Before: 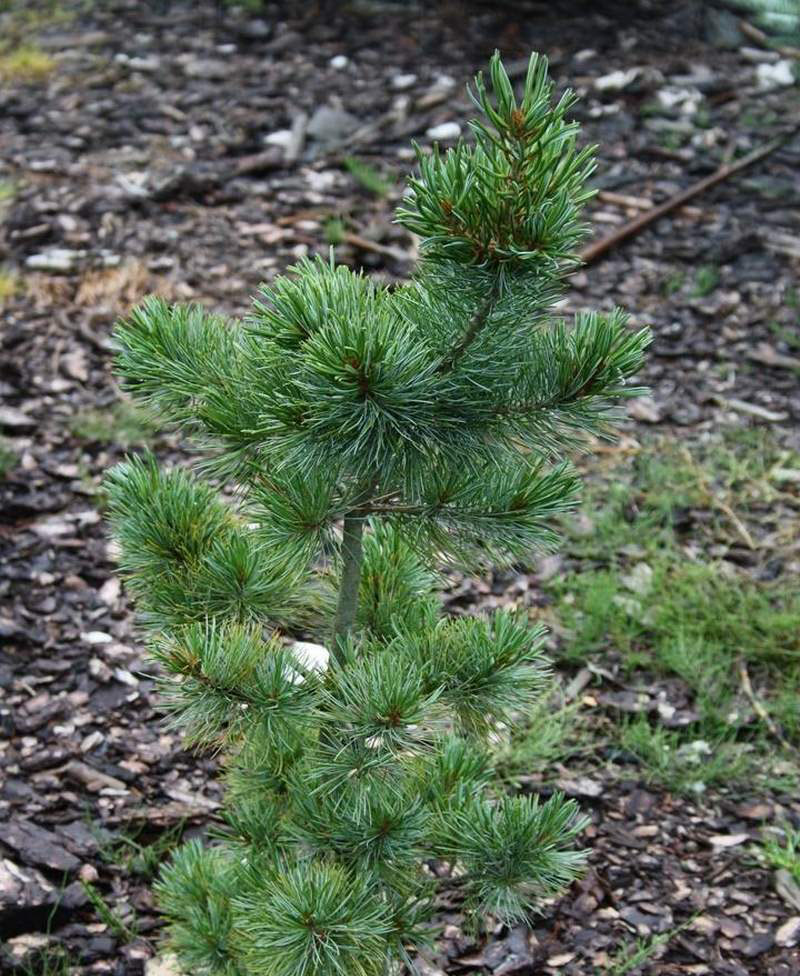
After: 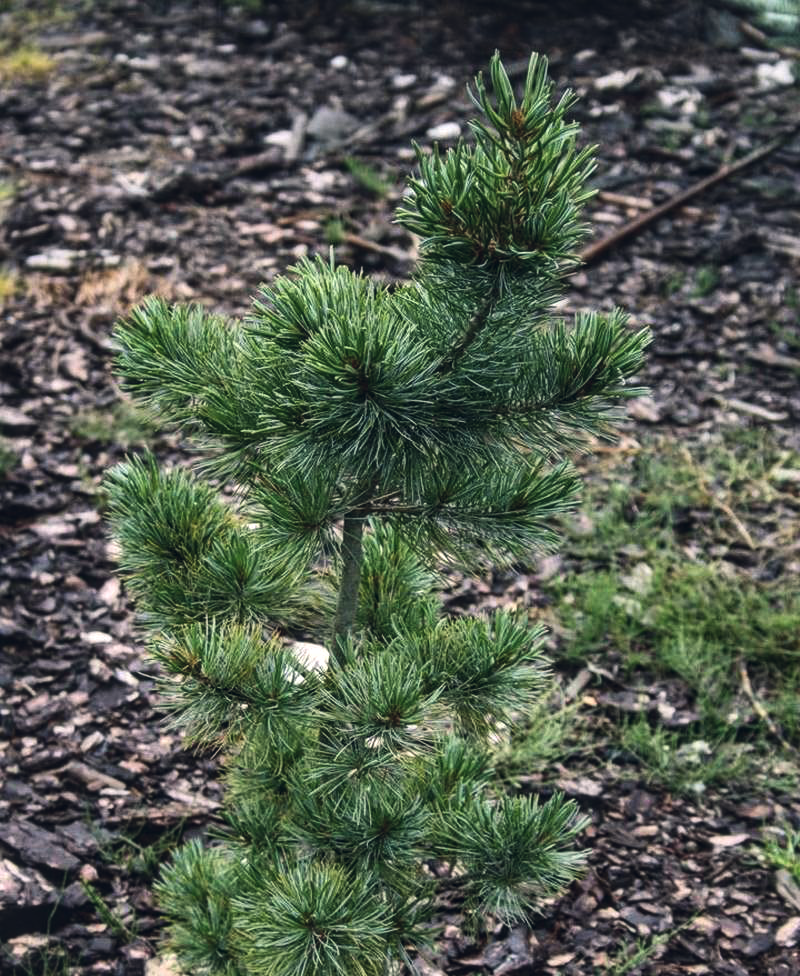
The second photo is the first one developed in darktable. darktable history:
local contrast: on, module defaults
color balance rgb: shadows lift › hue 86.84°, highlights gain › chroma 2.023%, highlights gain › hue 45.45°, global offset › chroma 0.056%, global offset › hue 254.14°, perceptual saturation grading › global saturation 0.028%, global vibrance 14.867%
tone equalizer: -8 EV -0.726 EV, -7 EV -0.732 EV, -6 EV -0.623 EV, -5 EV -0.41 EV, -3 EV 0.376 EV, -2 EV 0.6 EV, -1 EV 0.676 EV, +0 EV 0.772 EV, edges refinement/feathering 500, mask exposure compensation -1.57 EV, preserve details no
exposure: black level correction -0.015, exposure -0.516 EV, compensate highlight preservation false
